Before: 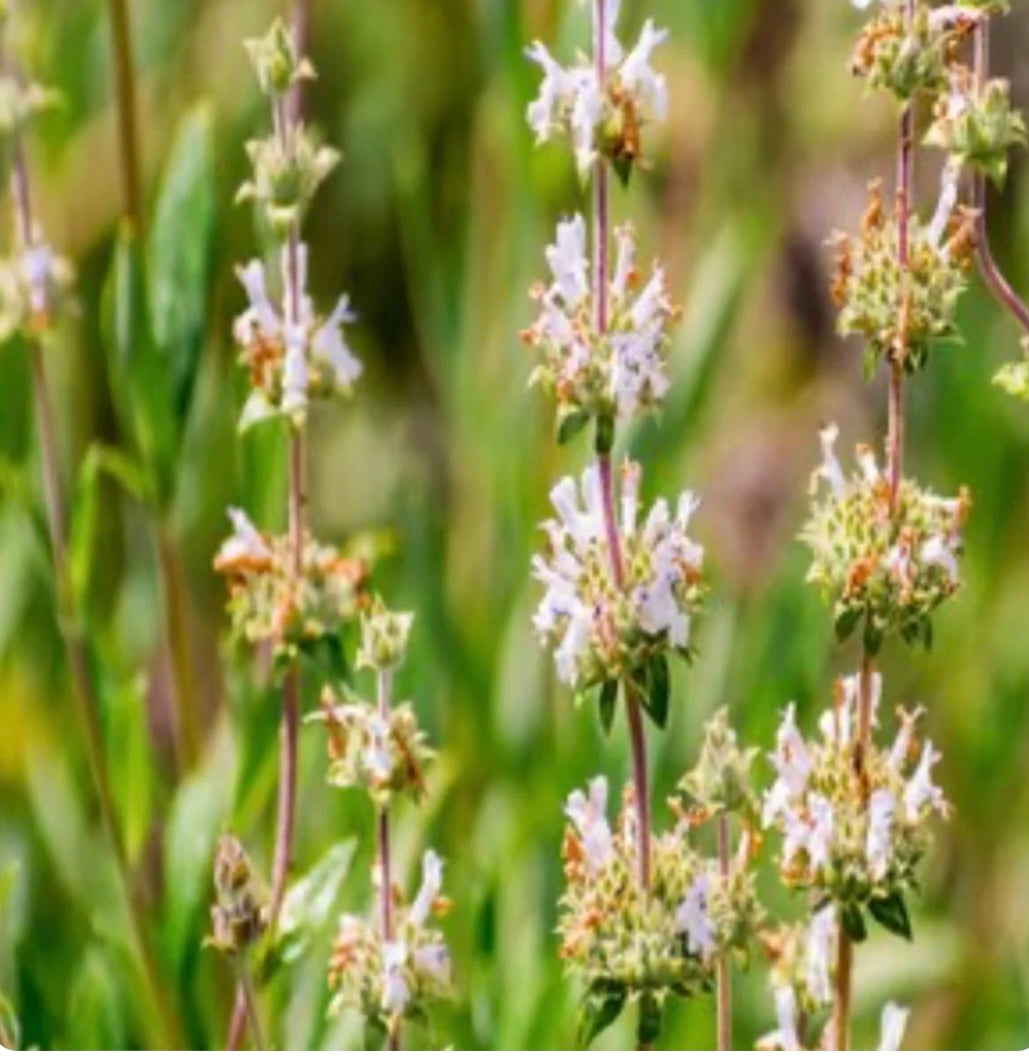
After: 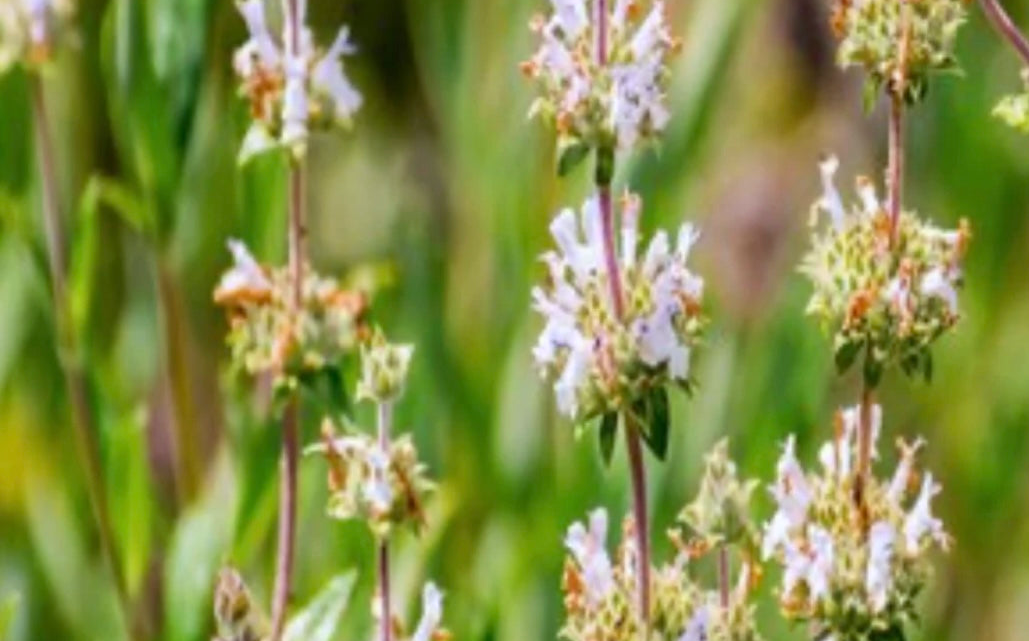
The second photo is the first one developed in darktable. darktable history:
crop and rotate: top 25.357%, bottom 13.942%
white balance: red 0.974, blue 1.044
